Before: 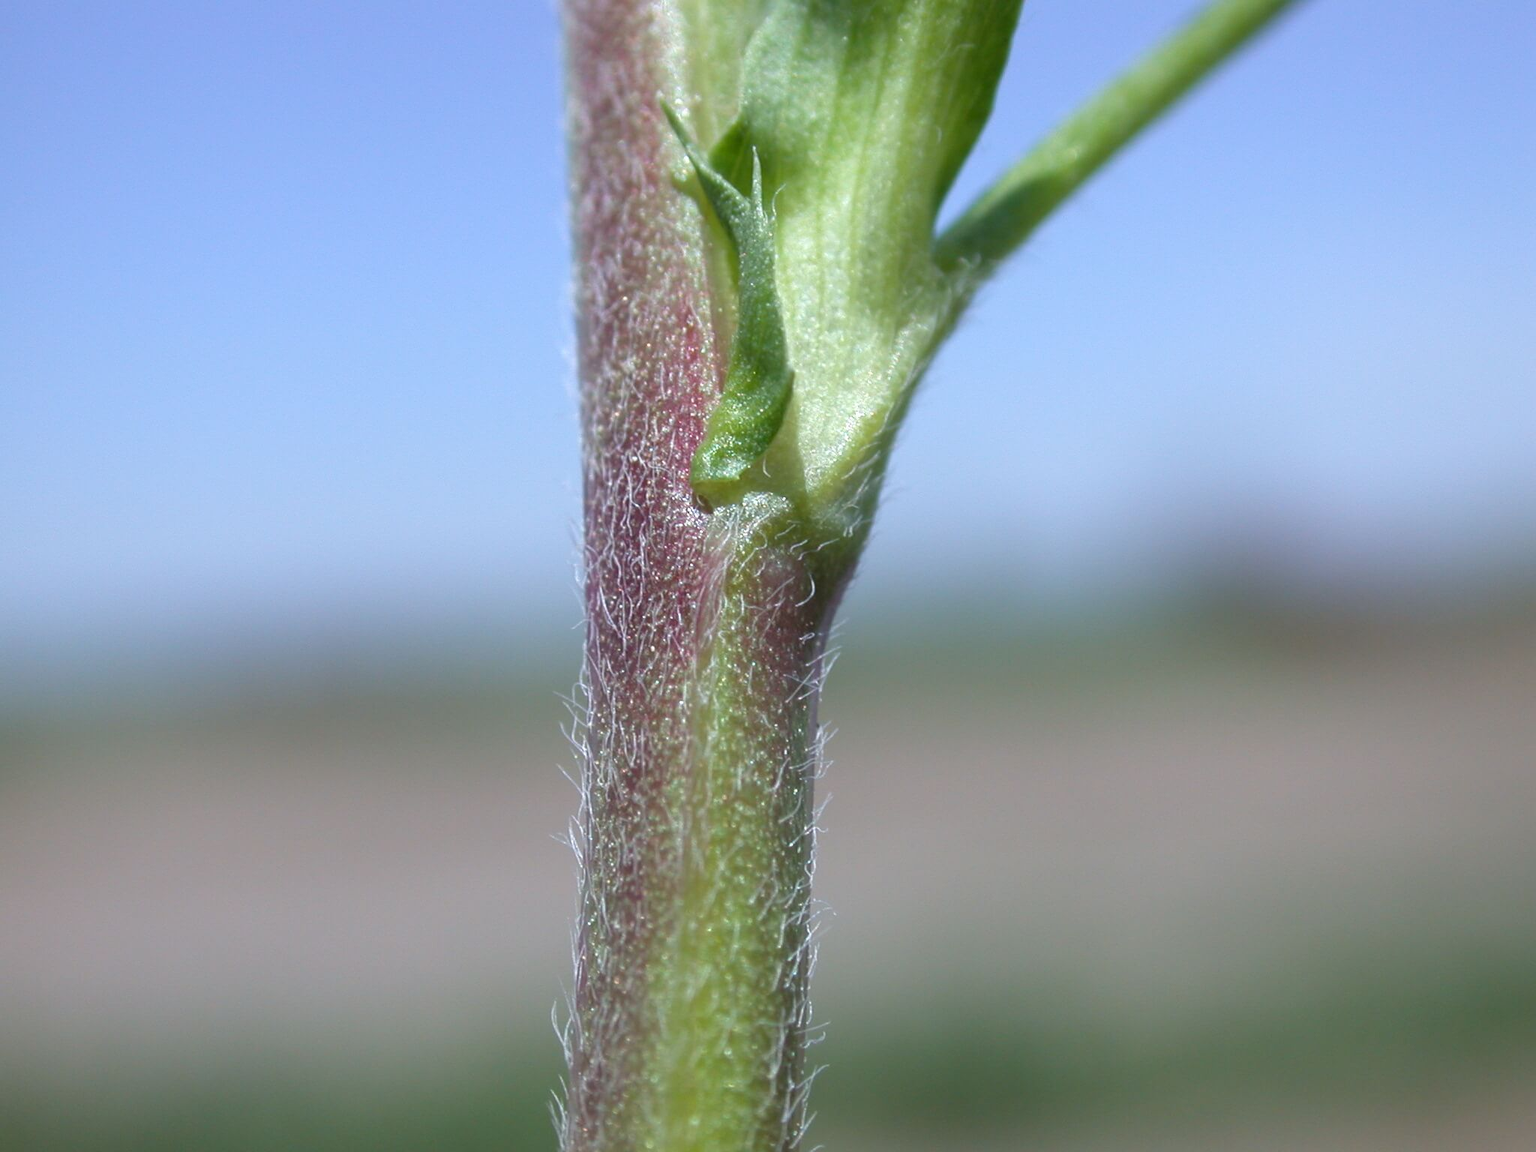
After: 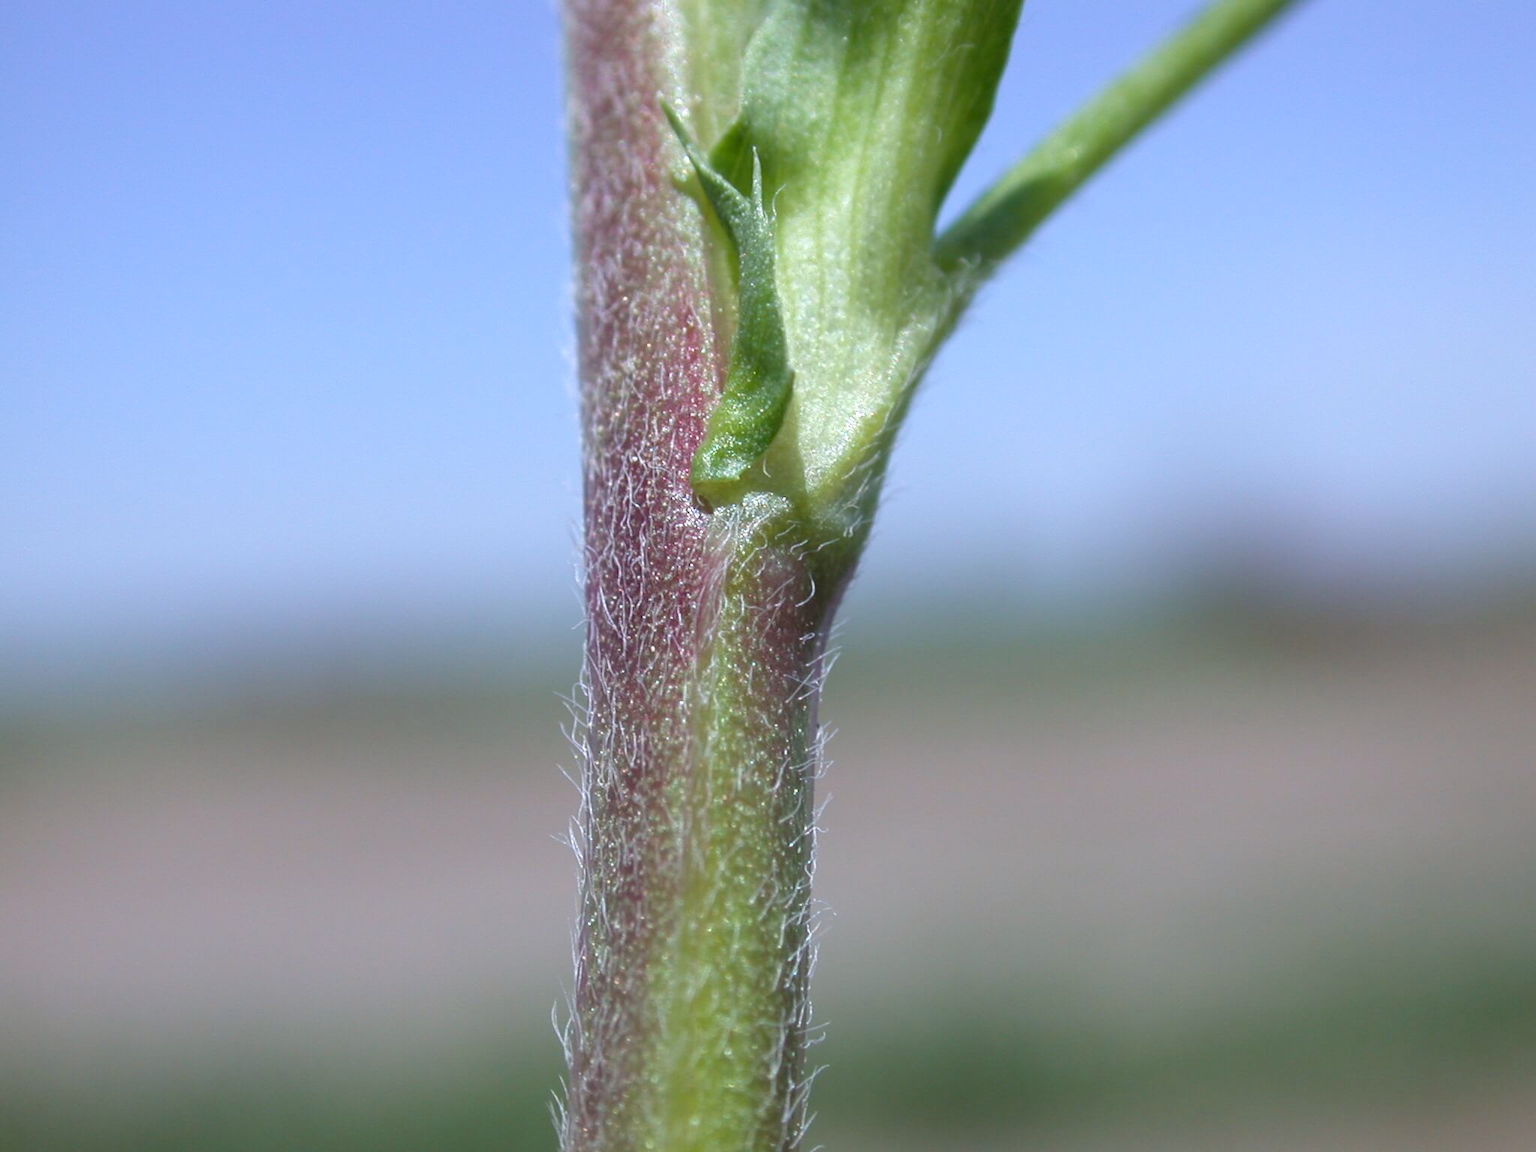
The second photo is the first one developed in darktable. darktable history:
color correction: highlights a* -0.137, highlights b* 0.137
white balance: red 1.009, blue 1.027
